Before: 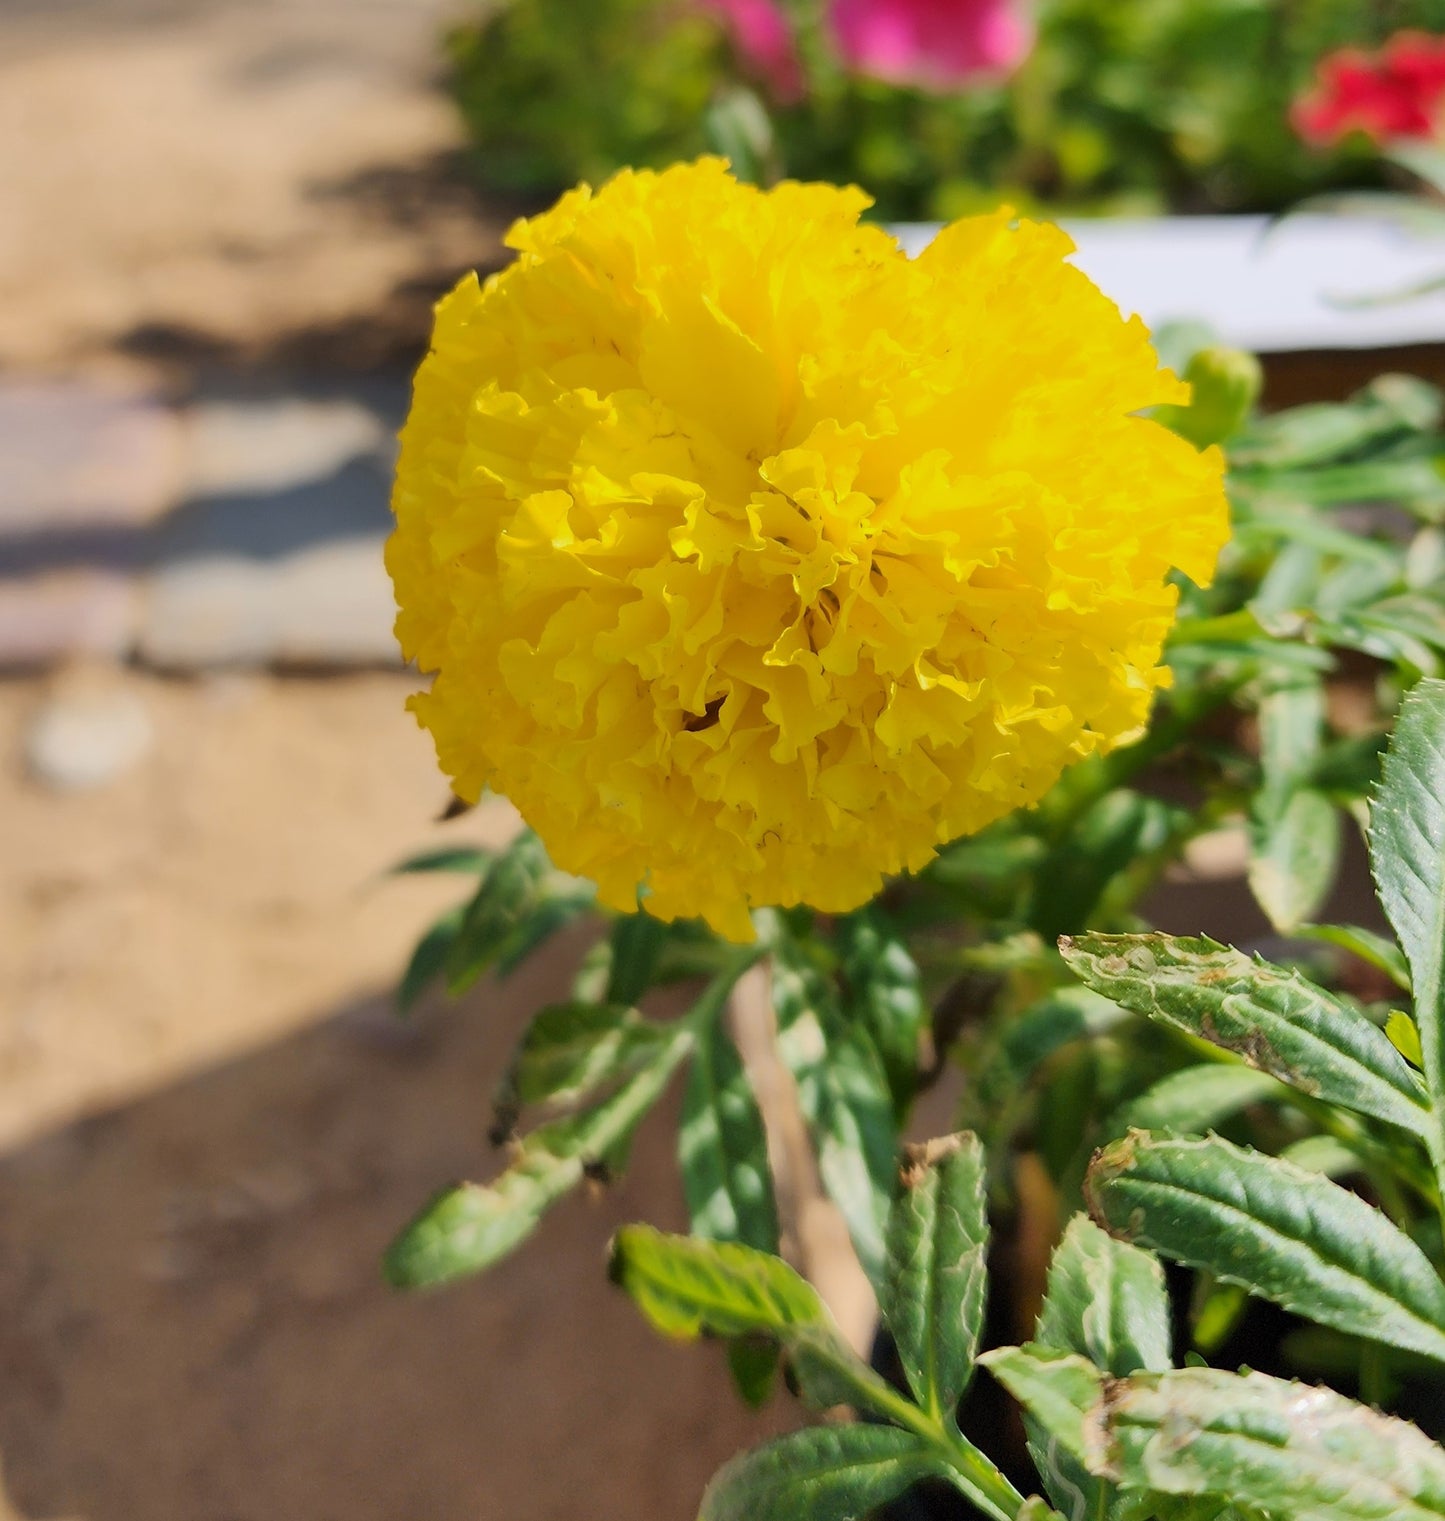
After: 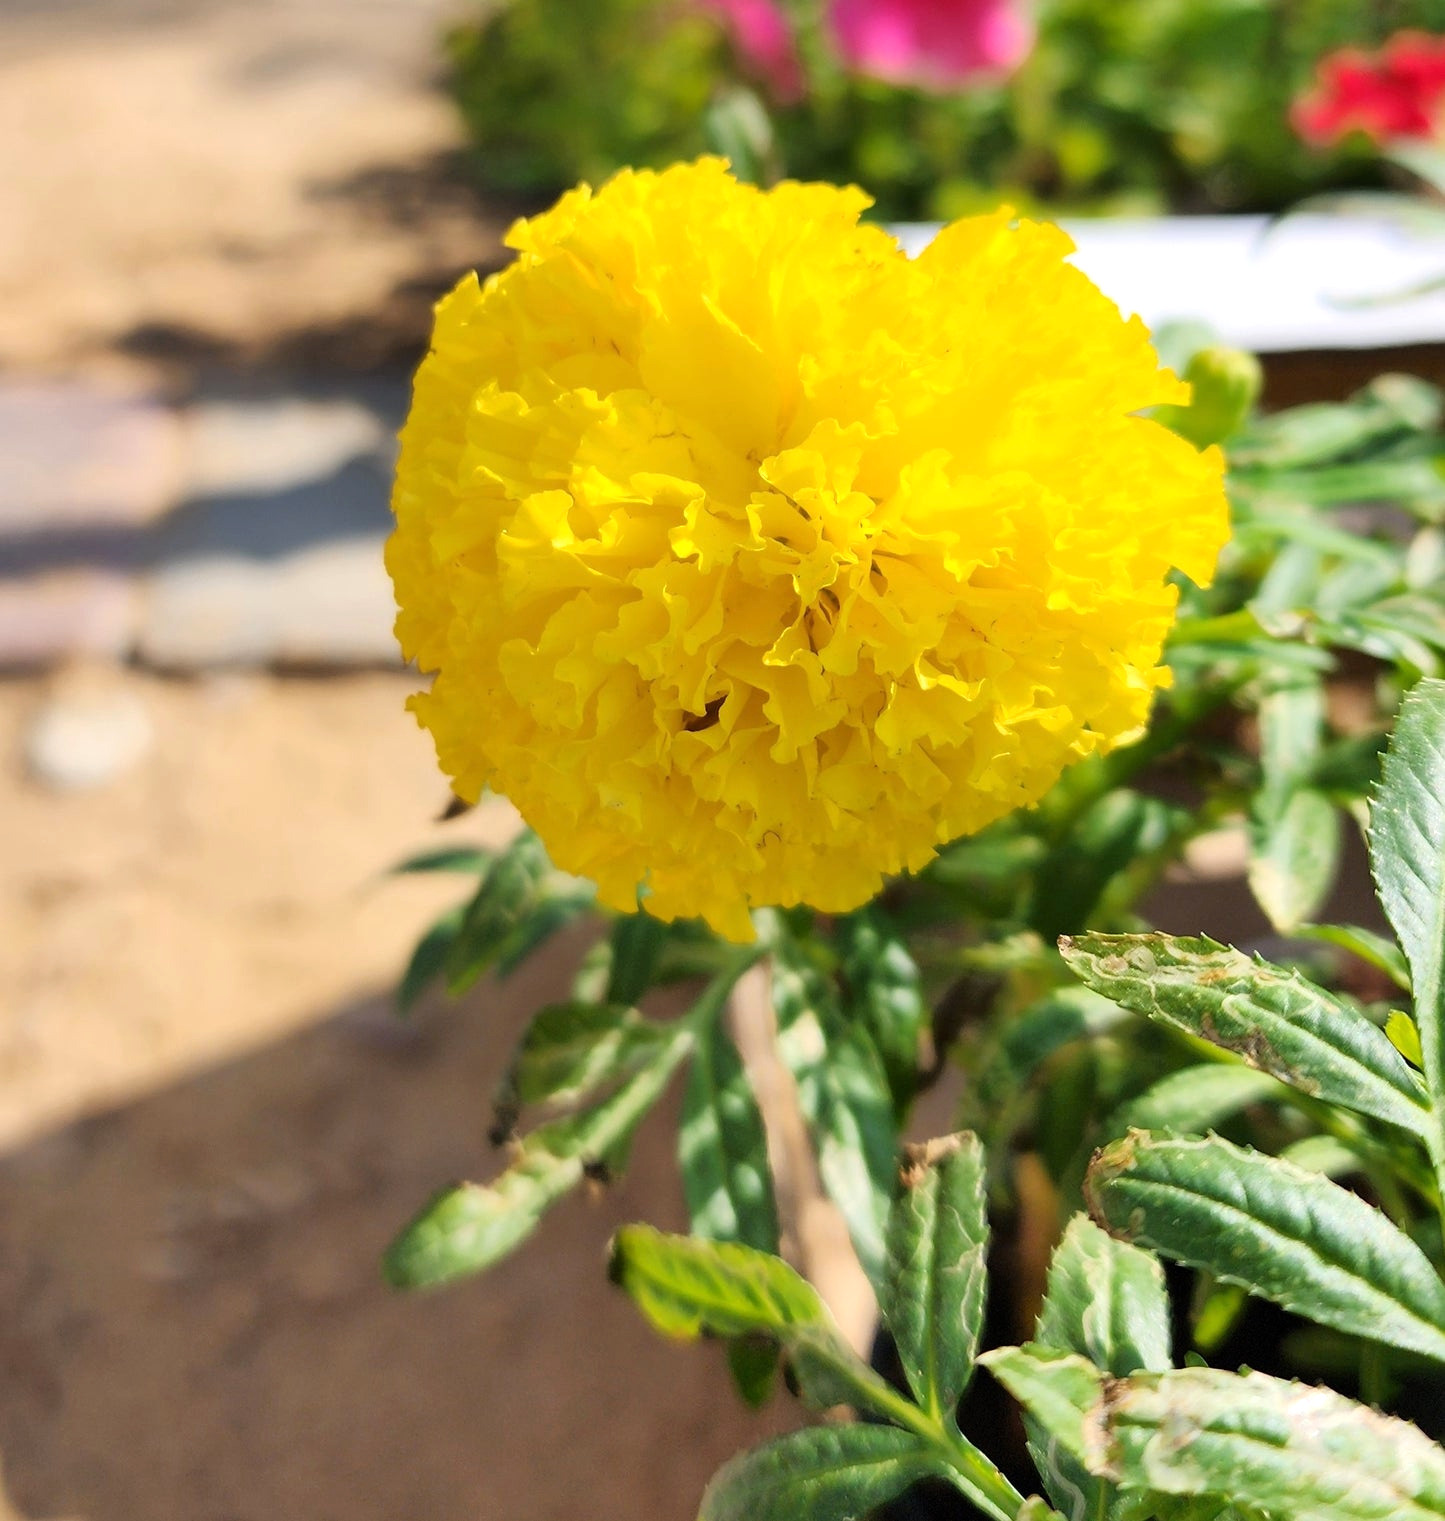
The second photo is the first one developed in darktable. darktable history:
tone equalizer: -8 EV -0.454 EV, -7 EV -0.41 EV, -6 EV -0.344 EV, -5 EV -0.216 EV, -3 EV 0.222 EV, -2 EV 0.307 EV, -1 EV 0.397 EV, +0 EV 0.403 EV
